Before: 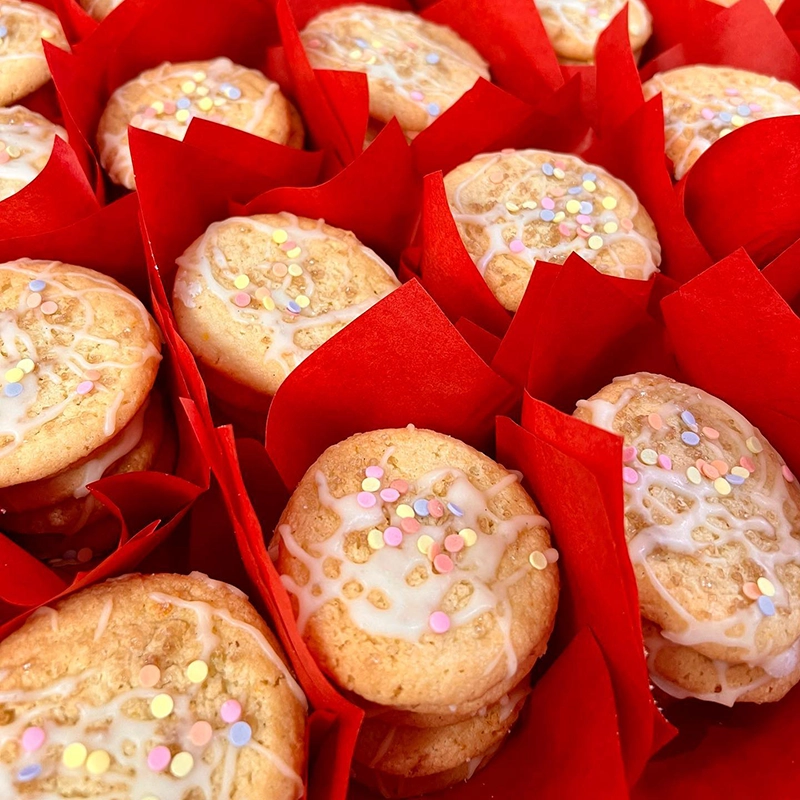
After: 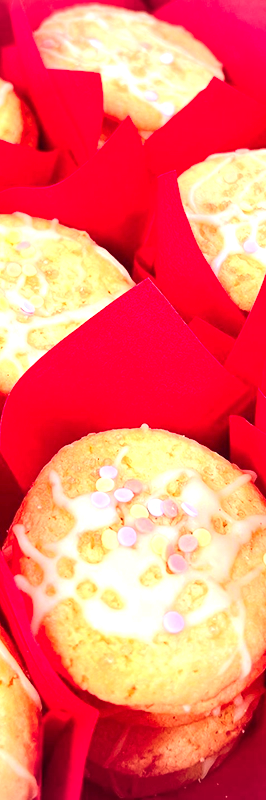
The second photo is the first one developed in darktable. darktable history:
contrast brightness saturation: contrast 0.2, brightness 0.15, saturation 0.14
vignetting: on, module defaults
color calibration: output R [0.946, 0.065, -0.013, 0], output G [-0.246, 1.264, -0.017, 0], output B [0.046, -0.098, 1.05, 0], illuminant custom, x 0.344, y 0.359, temperature 5045.54 K
crop: left 33.36%, right 33.36%
exposure: black level correction 0, exposure 1 EV, compensate exposure bias true, compensate highlight preservation false
